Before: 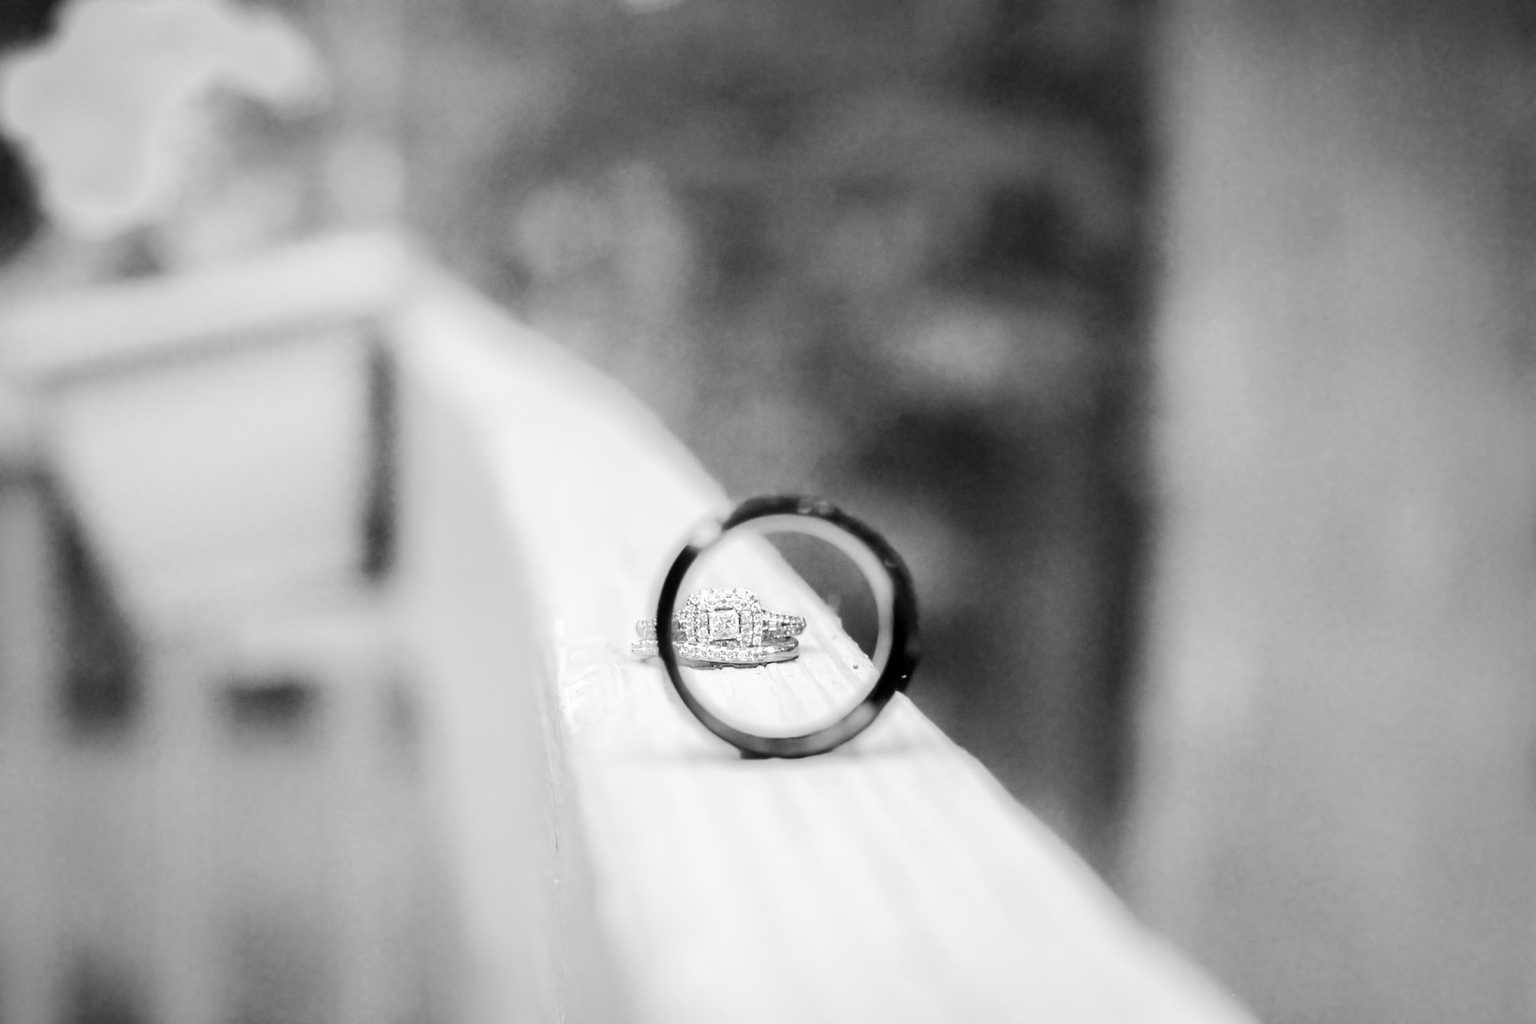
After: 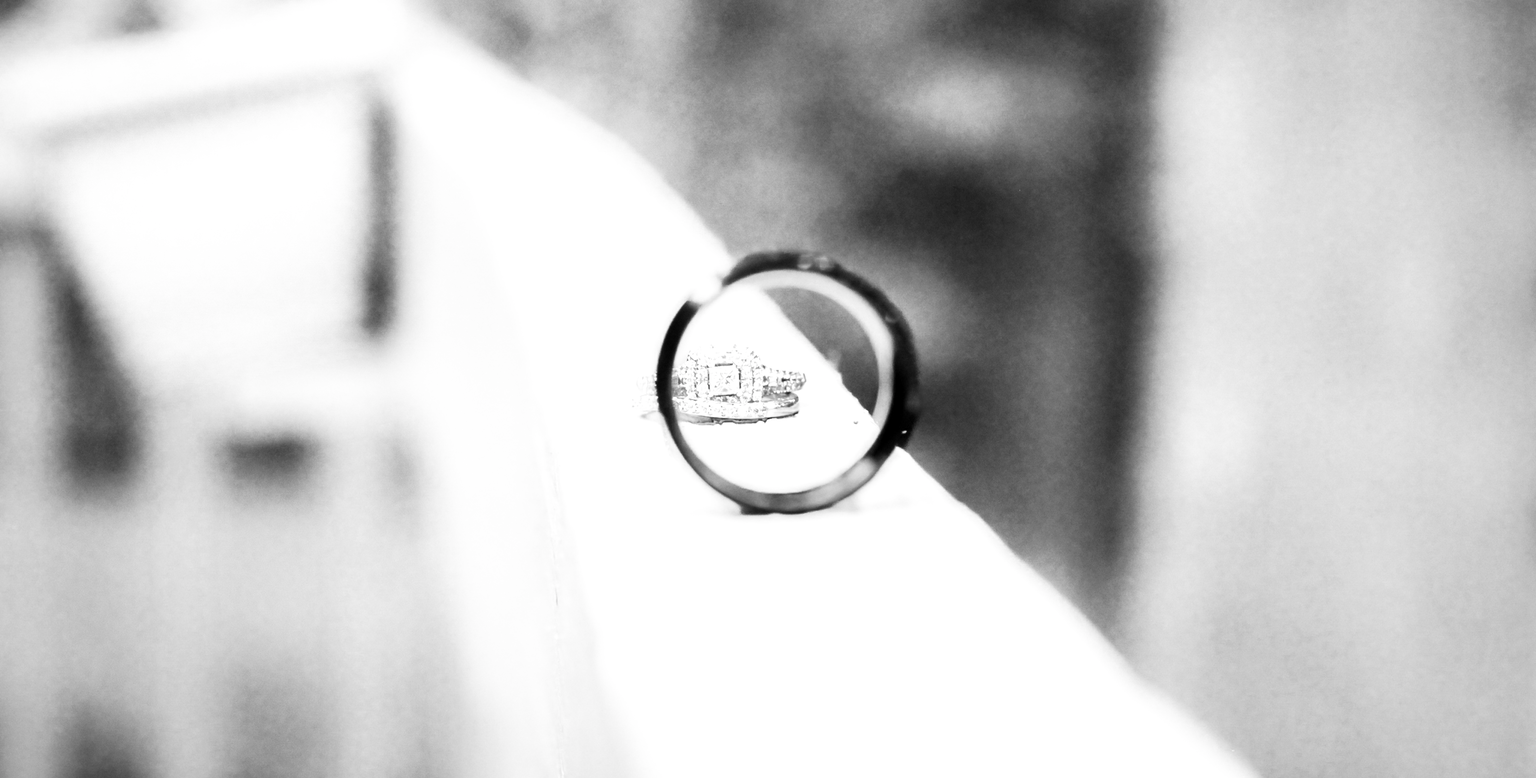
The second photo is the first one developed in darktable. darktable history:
tone curve: curves: ch0 [(0, 0) (0.216, 0.249) (0.443, 0.543) (0.717, 0.888) (0.878, 1) (1, 1)], color space Lab, linked channels
crop and rotate: top 23.955%
